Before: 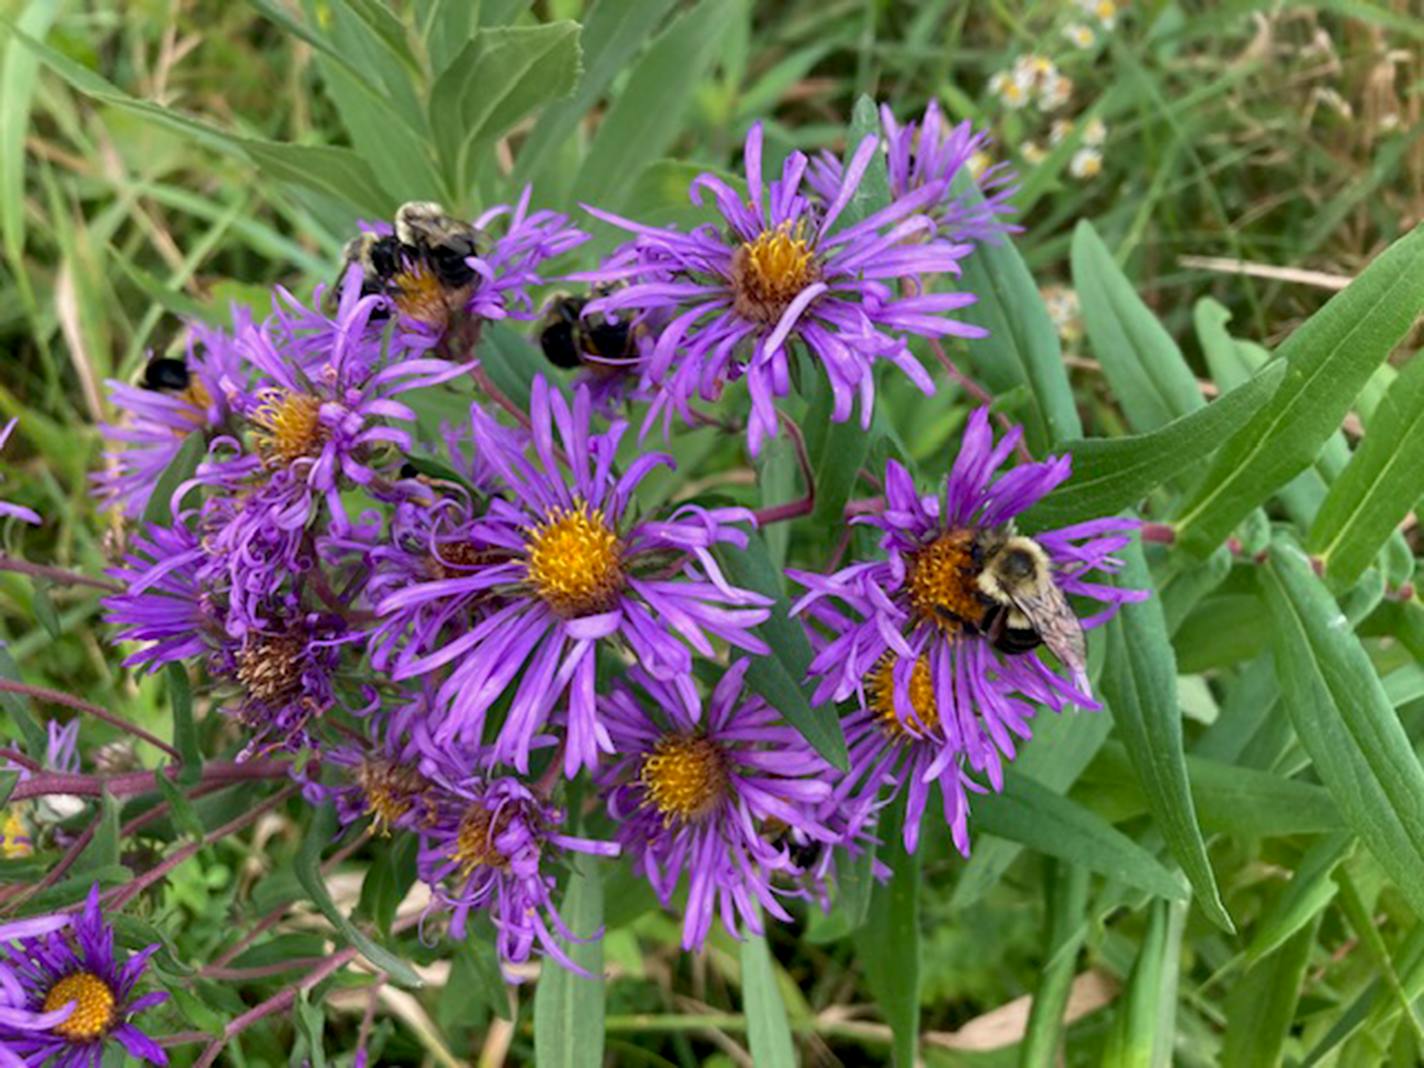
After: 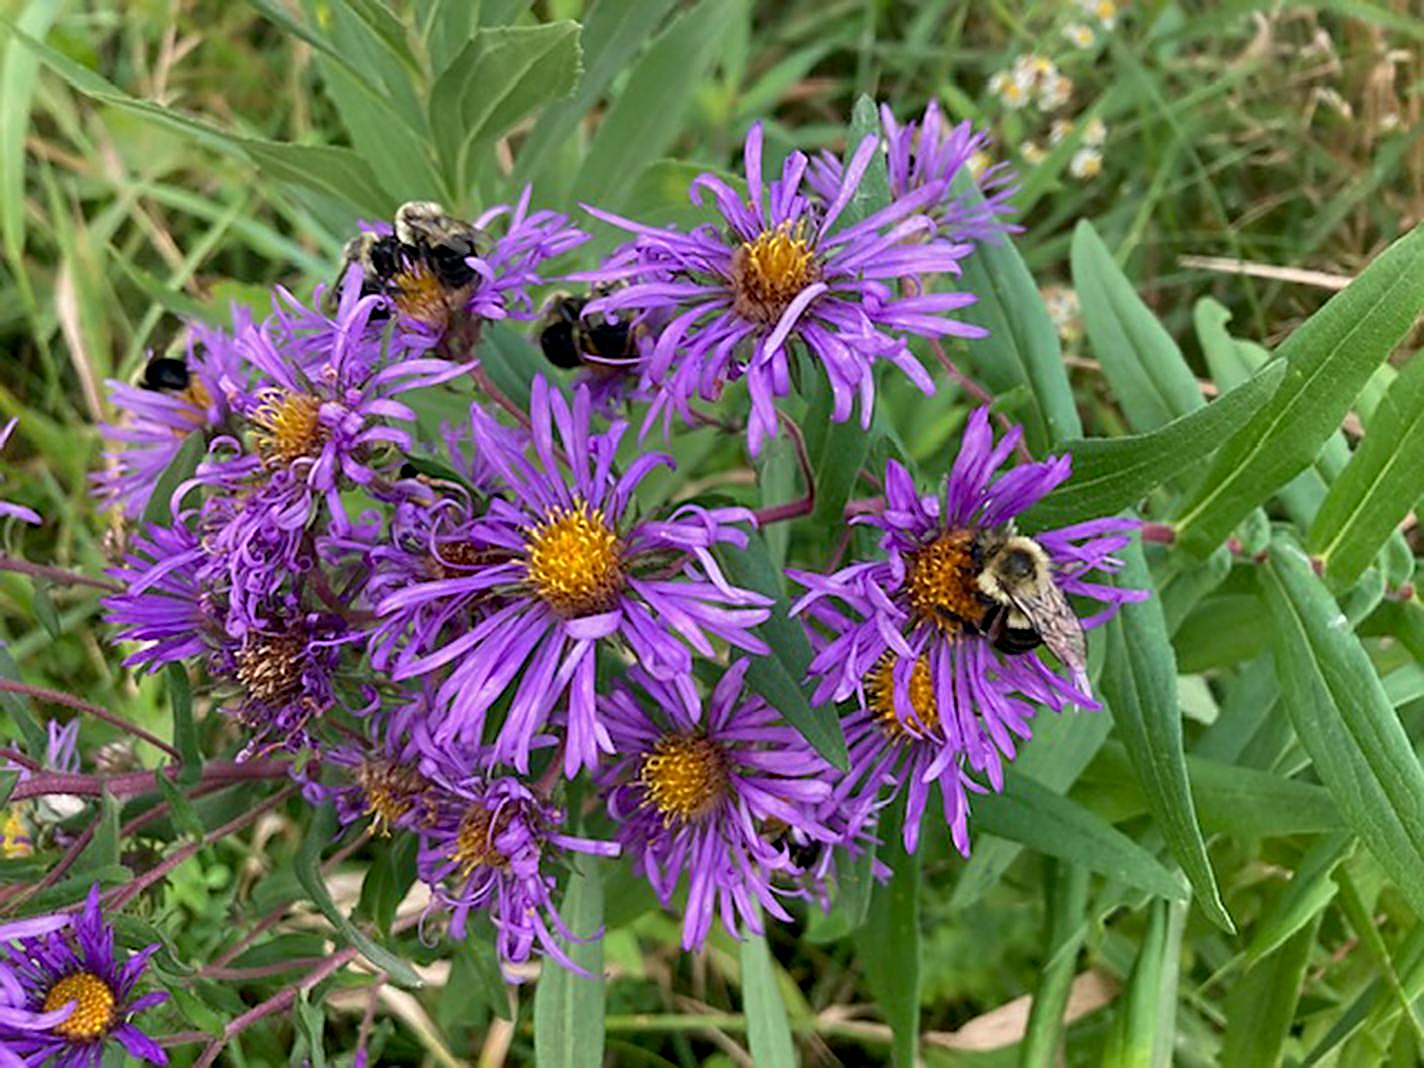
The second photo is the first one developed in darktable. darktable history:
sharpen: amount 1.006
